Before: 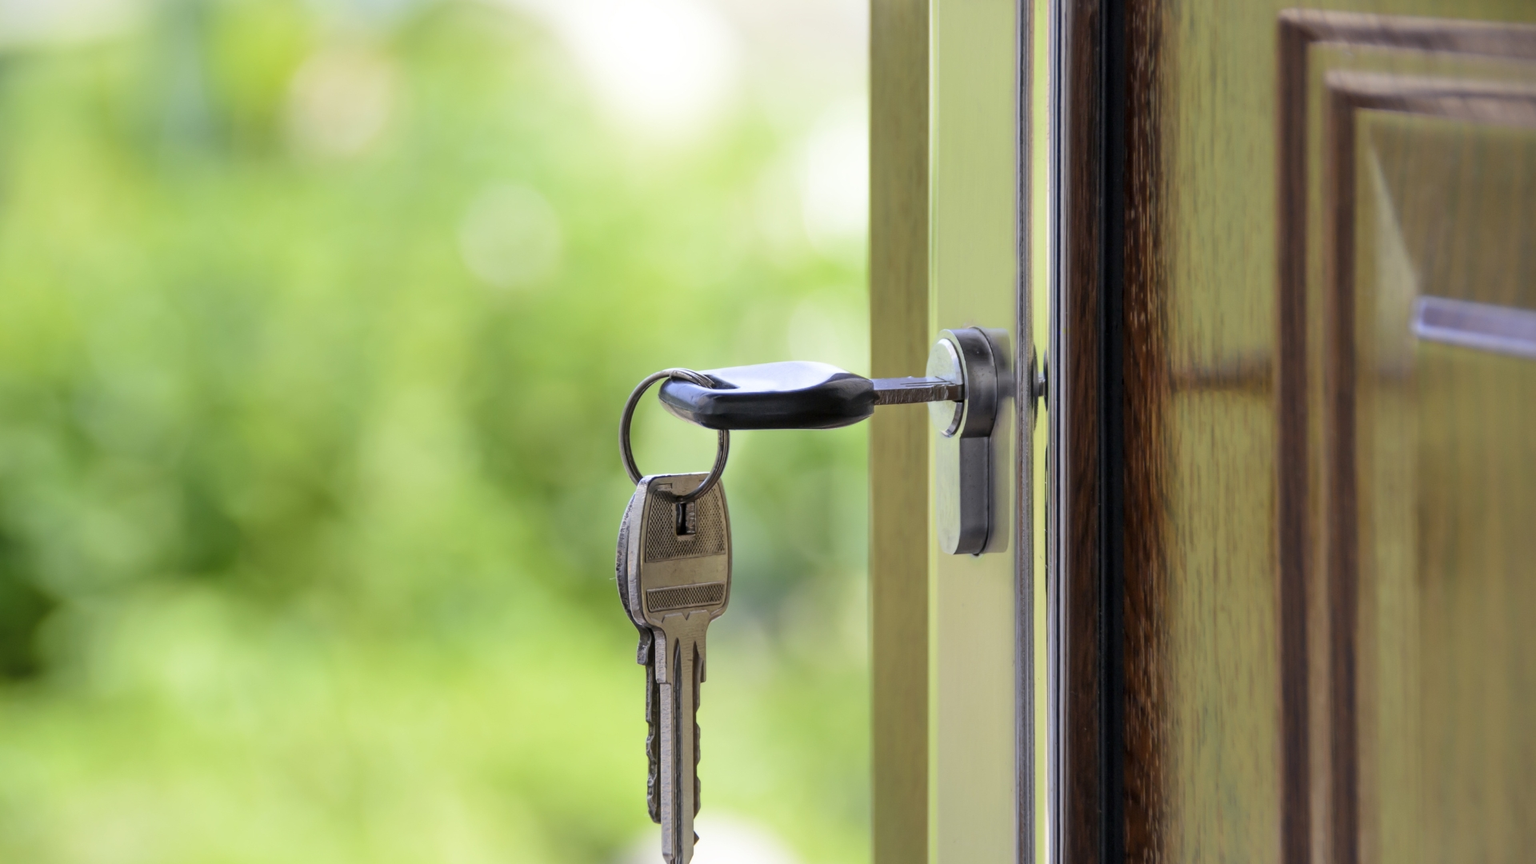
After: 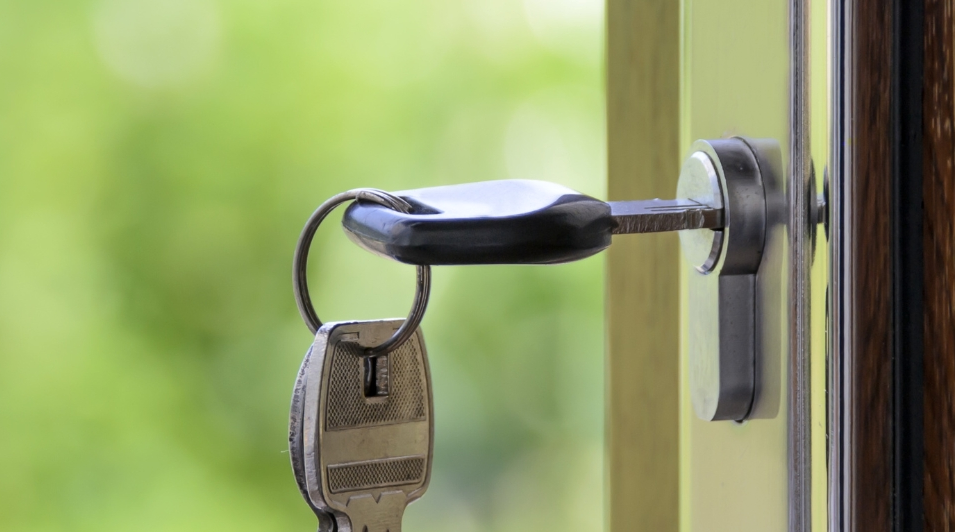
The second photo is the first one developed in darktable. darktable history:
crop: left 25.056%, top 25.239%, right 25.179%, bottom 25.489%
tone equalizer: edges refinement/feathering 500, mask exposure compensation -1.57 EV, preserve details no
